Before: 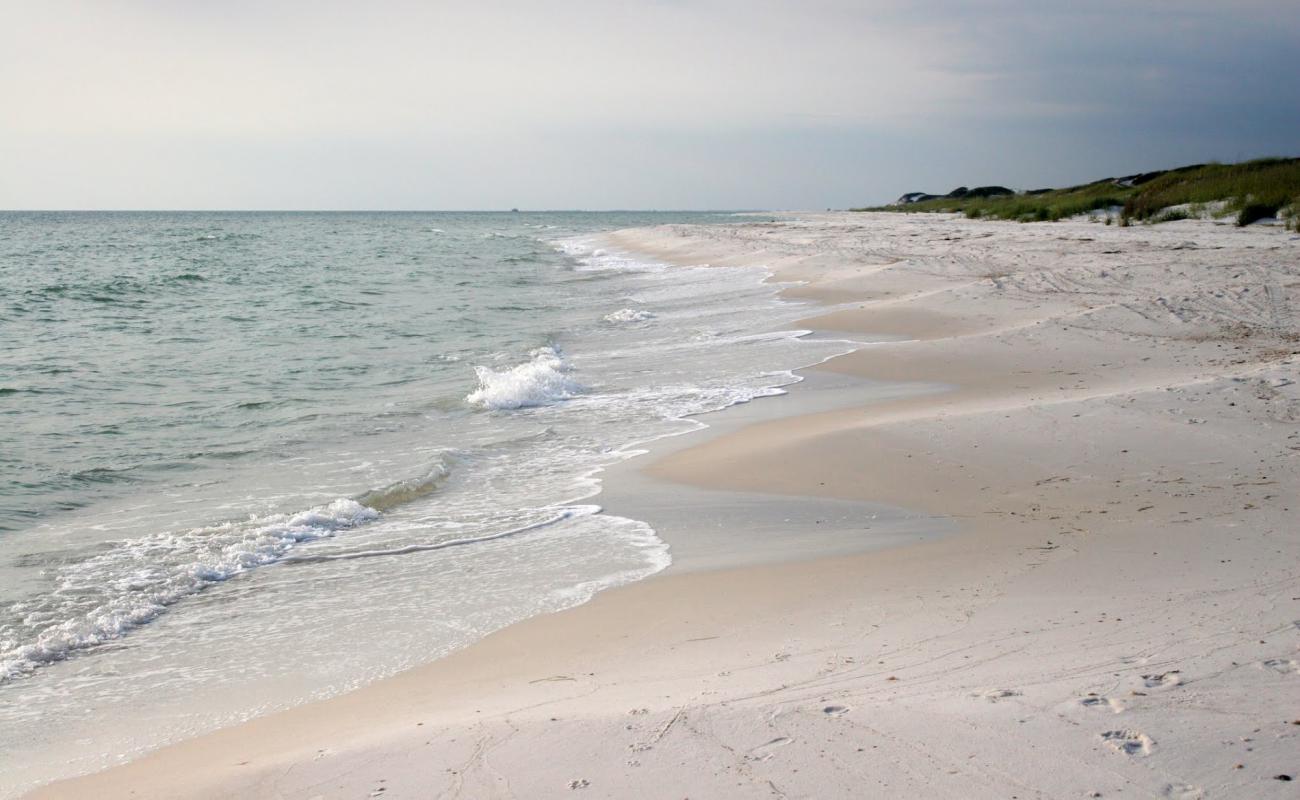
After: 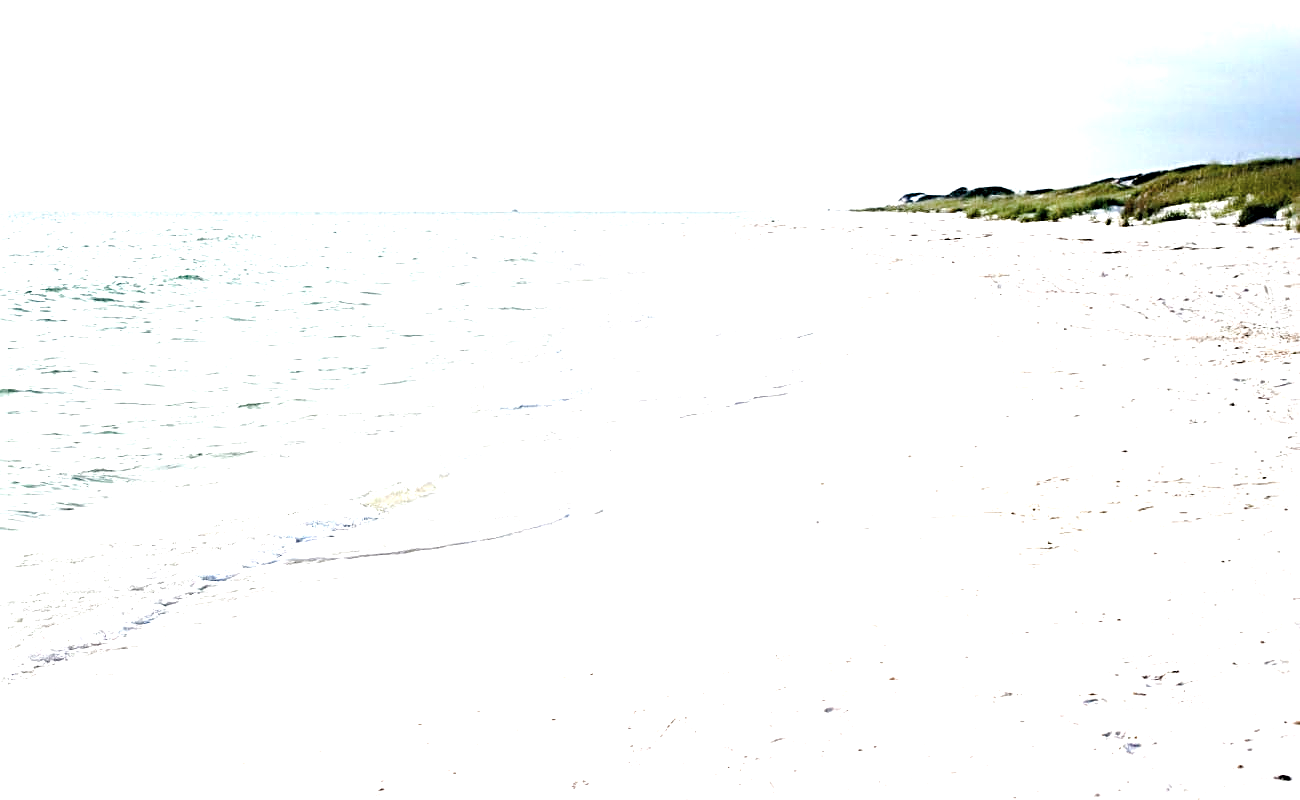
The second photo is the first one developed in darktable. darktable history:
exposure: black level correction 0, exposure 2.13 EV, compensate highlight preservation false
contrast brightness saturation: contrast 0.096, saturation -0.355
color balance rgb: shadows lift › chroma 2.028%, shadows lift › hue 247.66°, linear chroma grading › global chroma 24.494%, perceptual saturation grading › global saturation 20%, perceptual saturation grading › highlights -49.464%, perceptual saturation grading › shadows 26.056%, perceptual brilliance grading › mid-tones 9.041%, perceptual brilliance grading › shadows 15.495%, global vibrance 20%
sharpen: radius 3.064, amount 0.771
